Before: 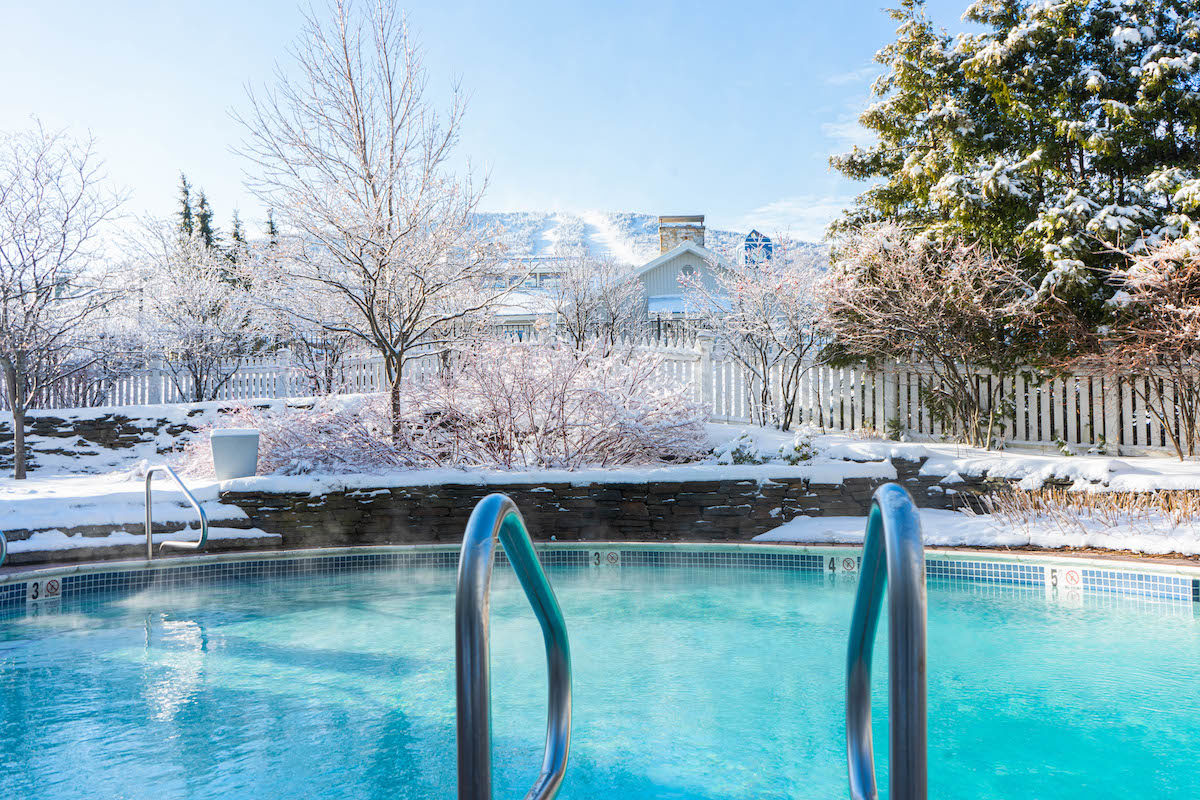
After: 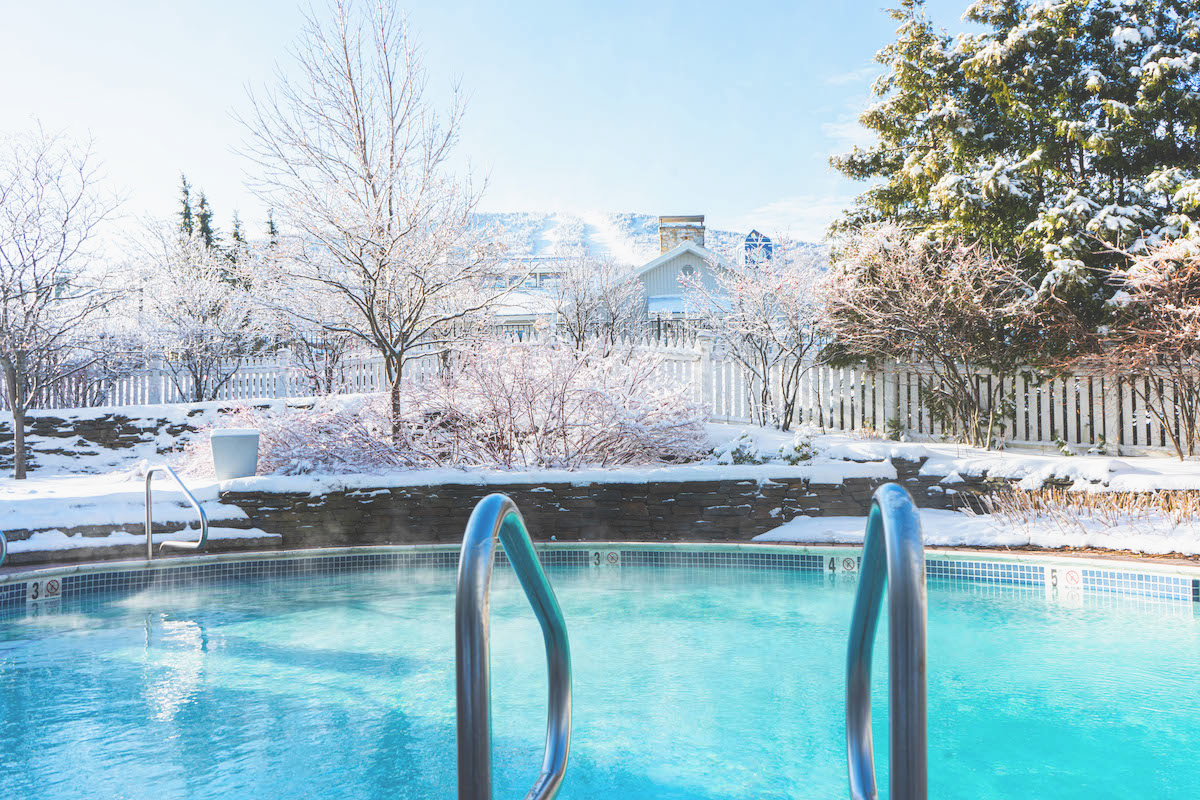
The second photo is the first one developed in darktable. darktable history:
base curve: curves: ch0 [(0, 0) (0.666, 0.806) (1, 1)], preserve colors none
exposure: black level correction -0.026, exposure -0.117 EV, compensate exposure bias true, compensate highlight preservation false
